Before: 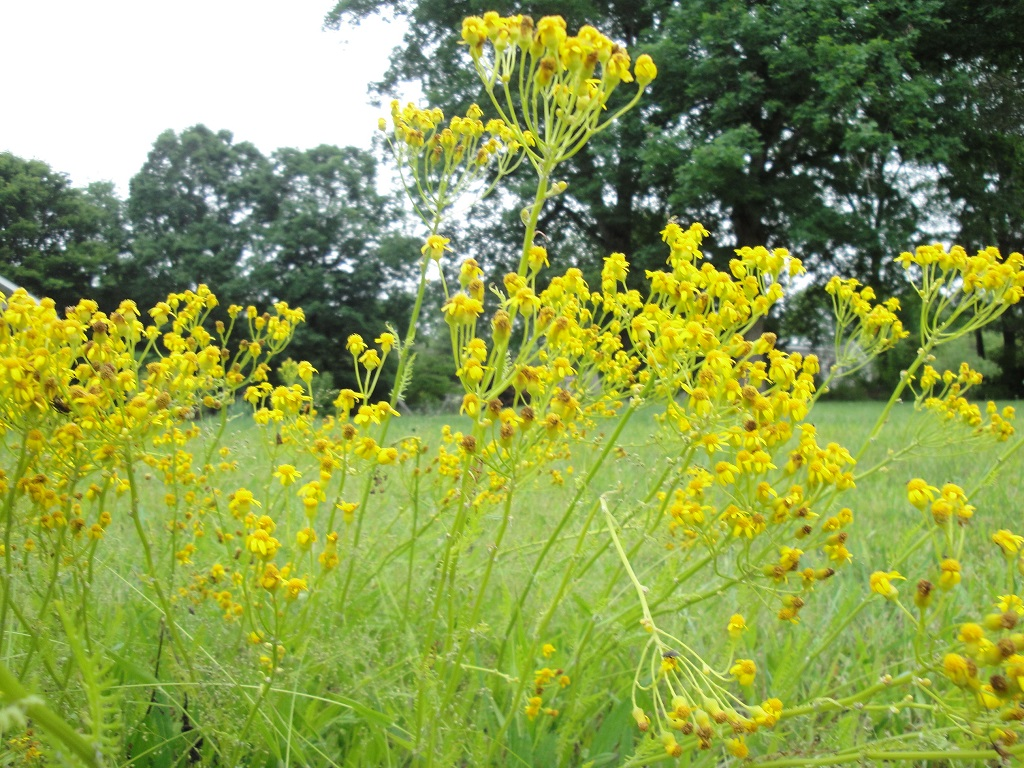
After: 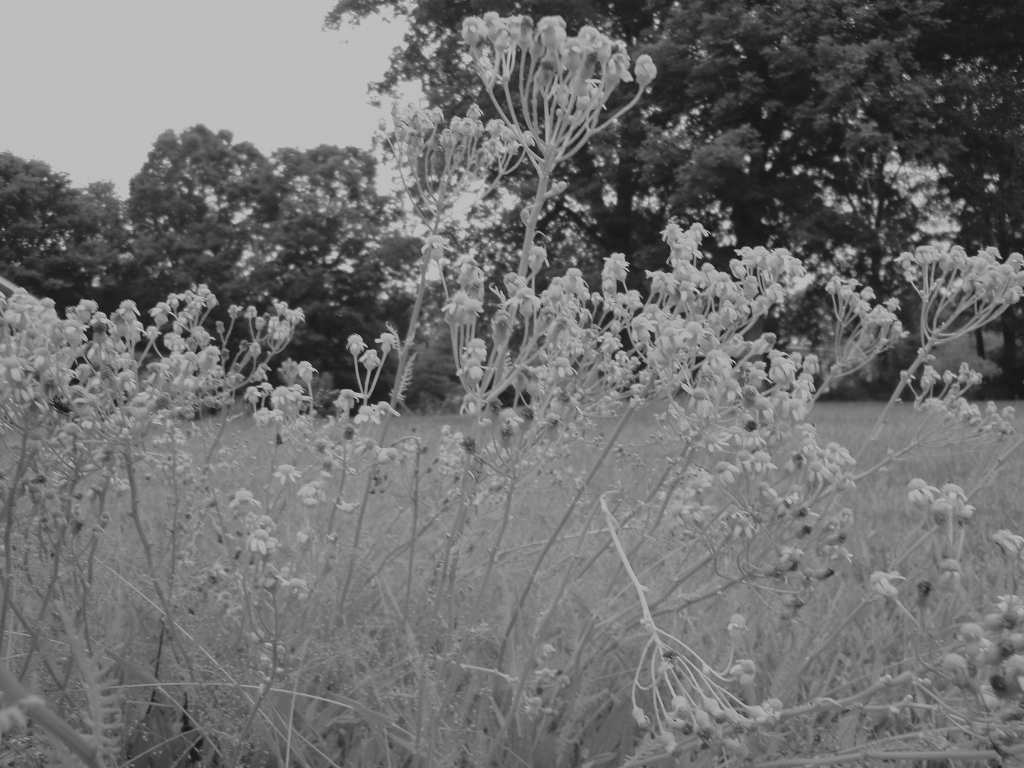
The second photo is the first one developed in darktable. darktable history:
monochrome: on, module defaults
exposure: black level correction -0.016, exposure -1.018 EV, compensate highlight preservation false
contrast brightness saturation: contrast 0.08, saturation 0.02
